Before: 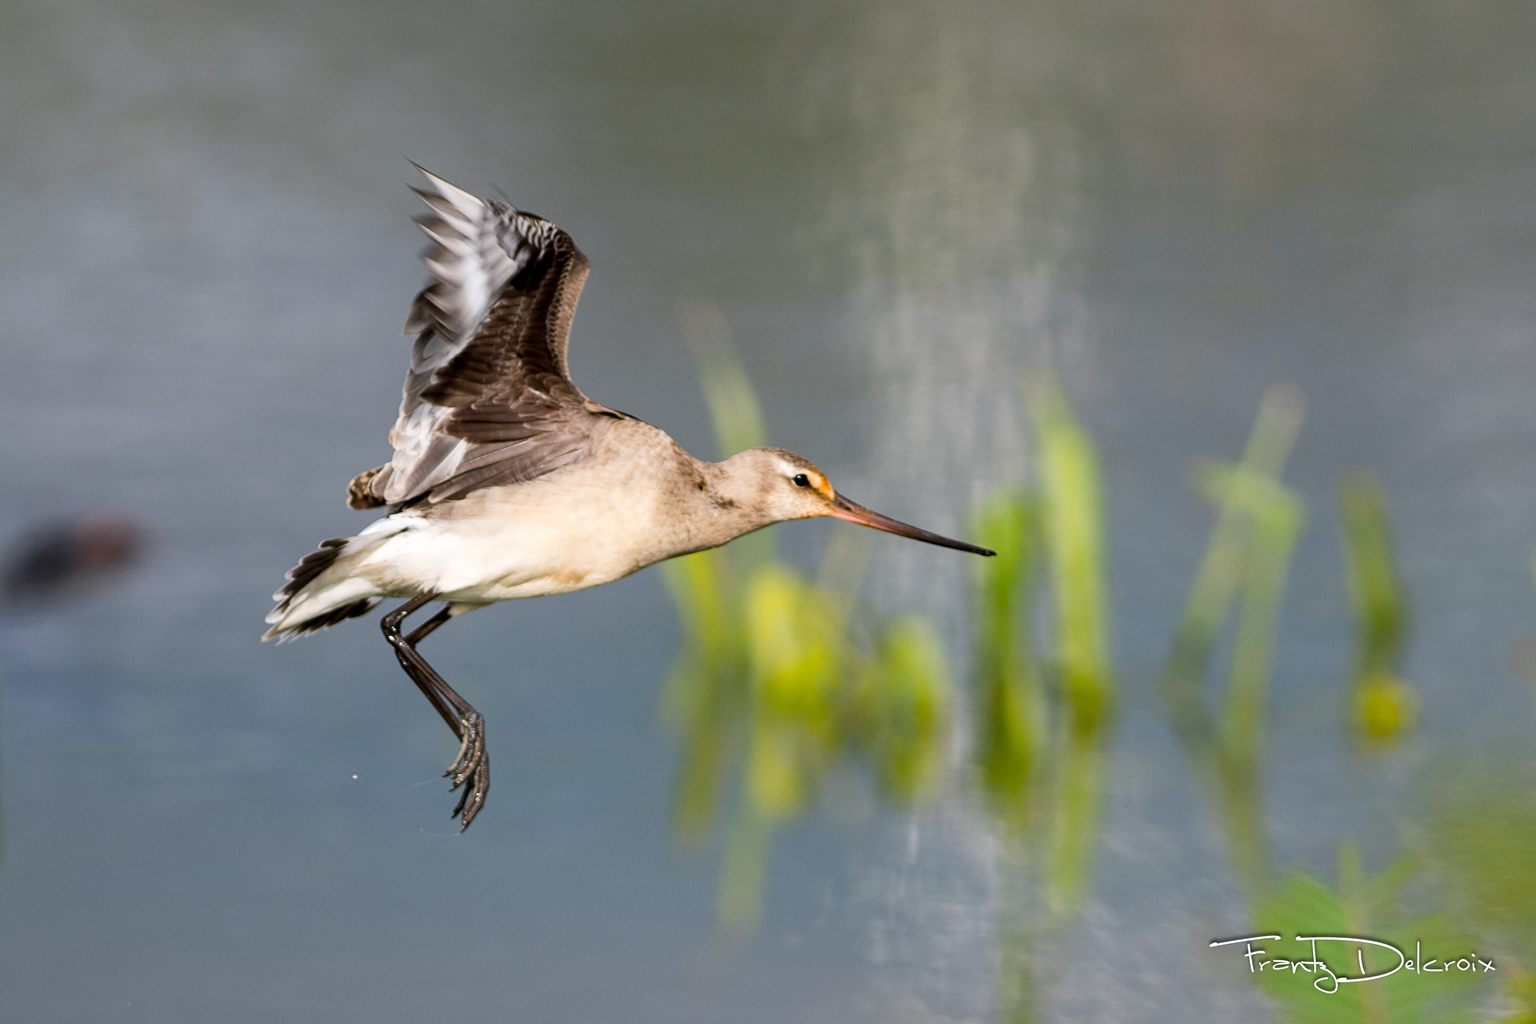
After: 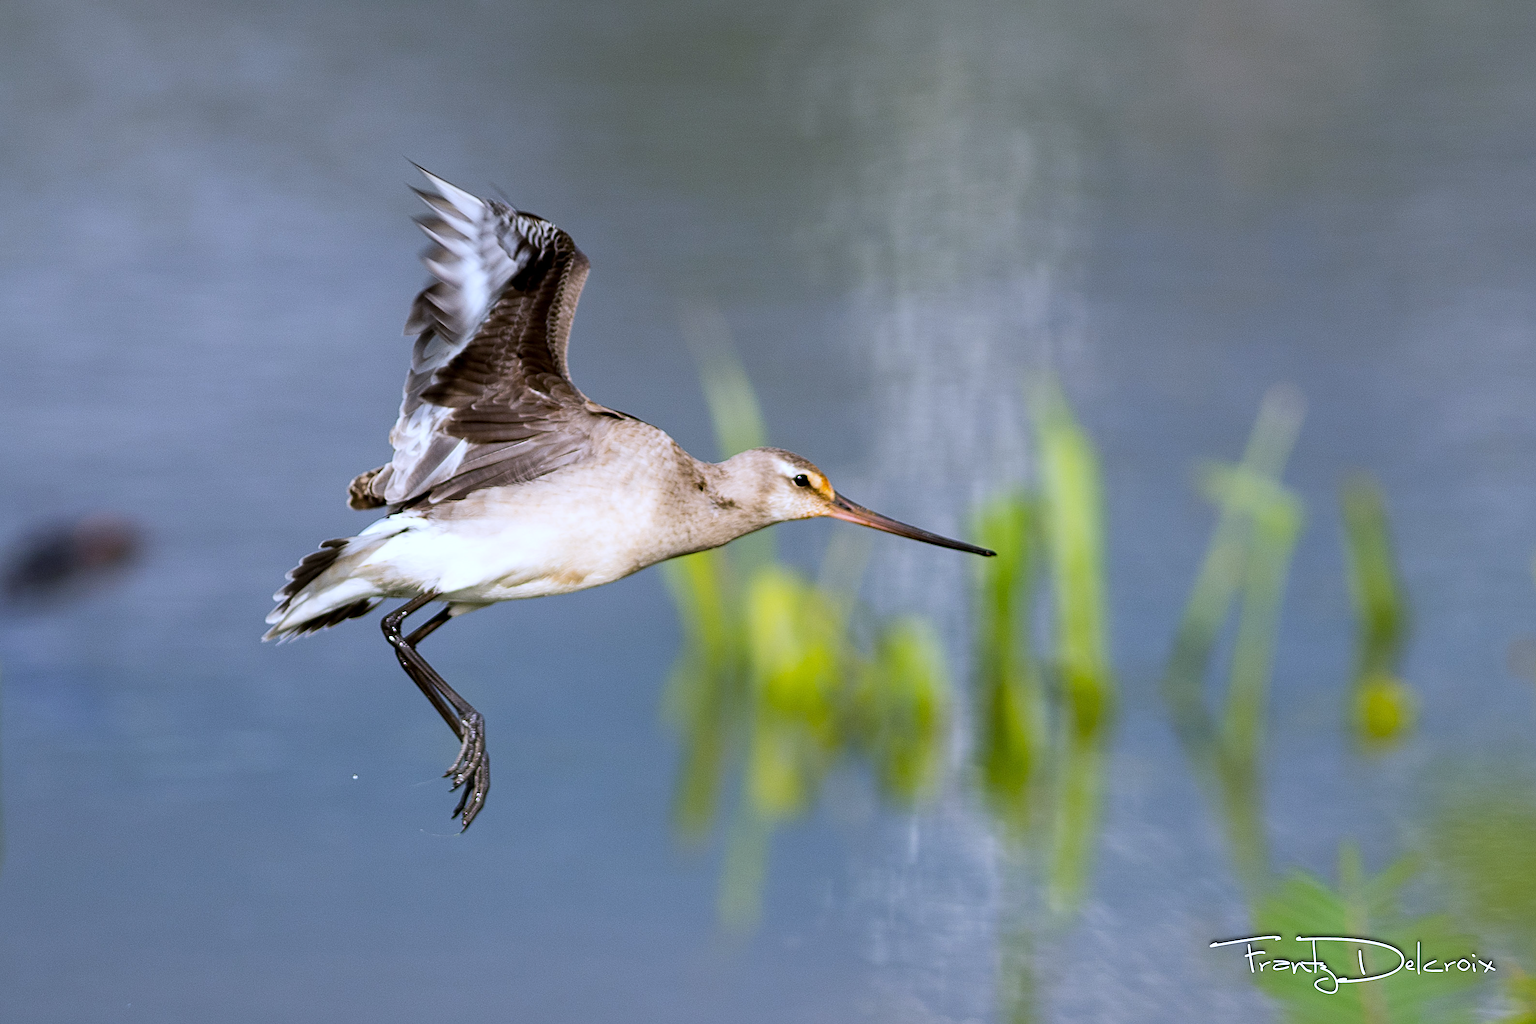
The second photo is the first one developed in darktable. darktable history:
white balance: red 0.948, green 1.02, blue 1.176
exposure: compensate exposure bias true, compensate highlight preservation false
sharpen: on, module defaults
